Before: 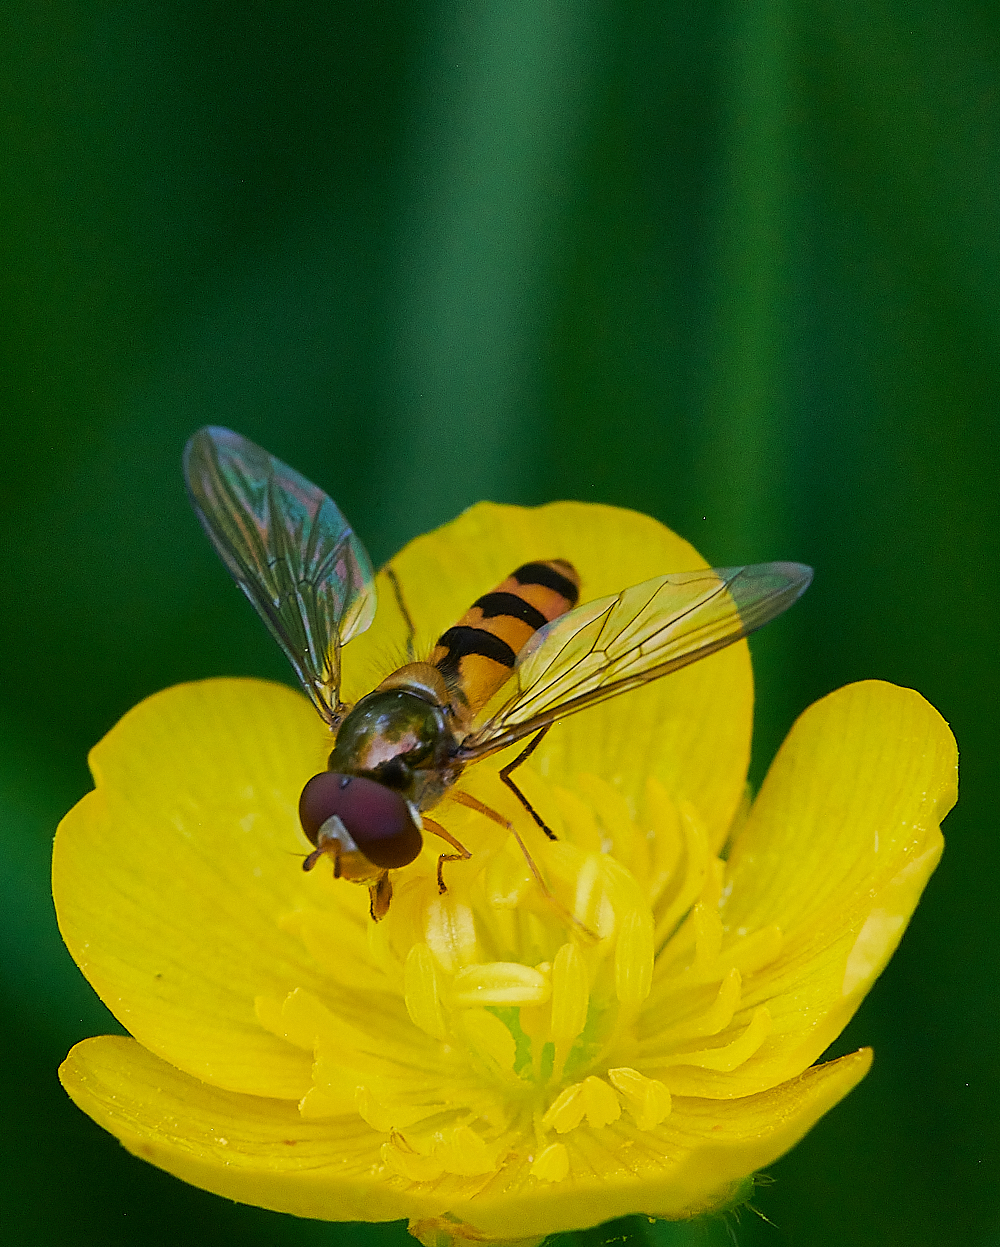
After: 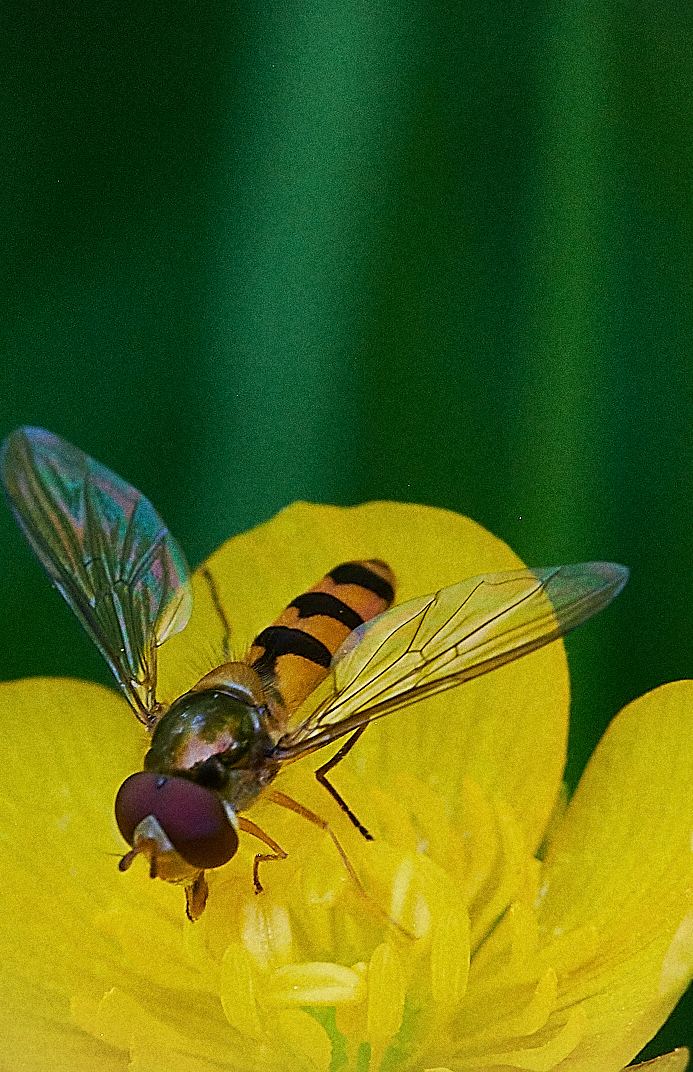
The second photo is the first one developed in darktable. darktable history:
contrast brightness saturation: contrast 0.05
grain: coarseness 0.09 ISO, strength 40%
crop: left 18.479%, right 12.2%, bottom 13.971%
exposure: exposure -0.116 EV, compensate exposure bias true, compensate highlight preservation false
sharpen: radius 2.167, amount 0.381, threshold 0
velvia: on, module defaults
vignetting: fall-off start 97.28%, fall-off radius 79%, brightness -0.462, saturation -0.3, width/height ratio 1.114, dithering 8-bit output, unbound false
